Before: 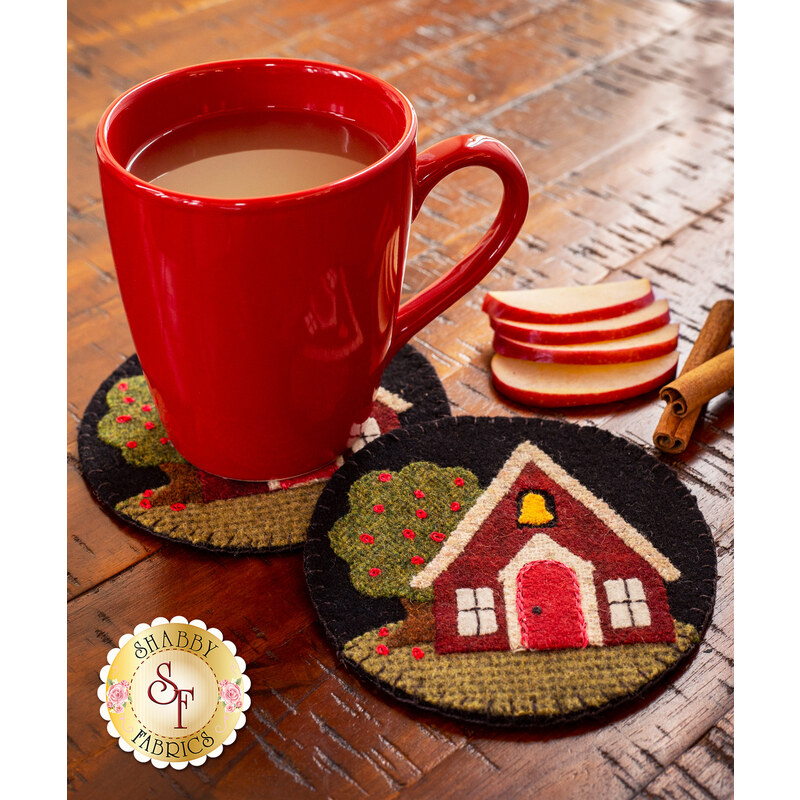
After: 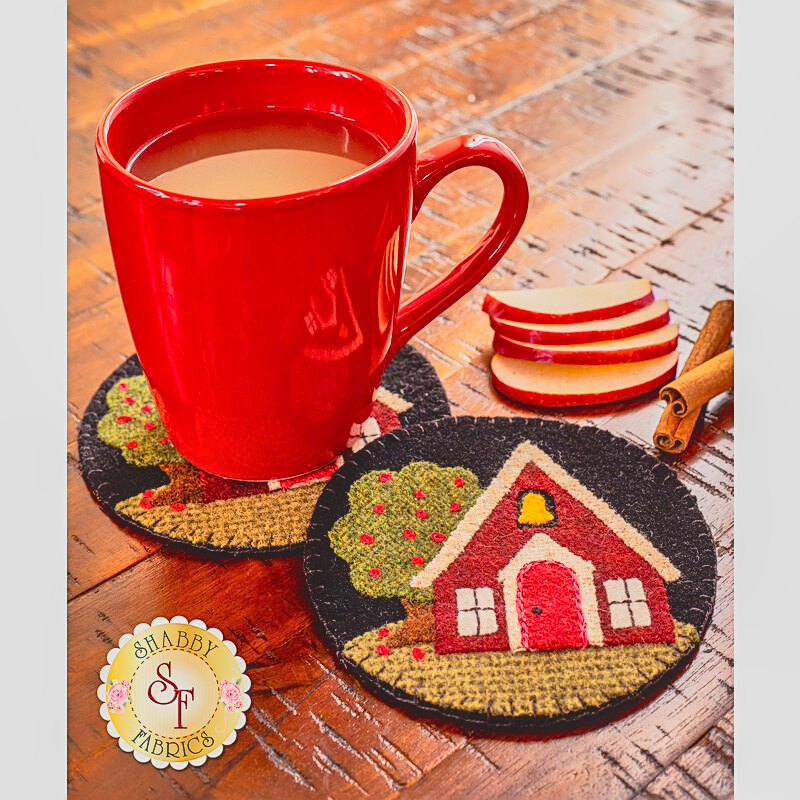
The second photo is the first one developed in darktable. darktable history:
local contrast: on, module defaults
exposure: black level correction 0, exposure 0.499 EV, compensate exposure bias true, compensate highlight preservation false
sharpen: on, module defaults
tone equalizer: -7 EV 0.142 EV, -6 EV 0.638 EV, -5 EV 1.12 EV, -4 EV 1.33 EV, -3 EV 1.14 EV, -2 EV 0.6 EV, -1 EV 0.152 EV, mask exposure compensation -0.494 EV
tone curve: curves: ch0 [(0, 0.148) (0.191, 0.225) (0.712, 0.695) (0.864, 0.797) (1, 0.839)], color space Lab, independent channels, preserve colors none
